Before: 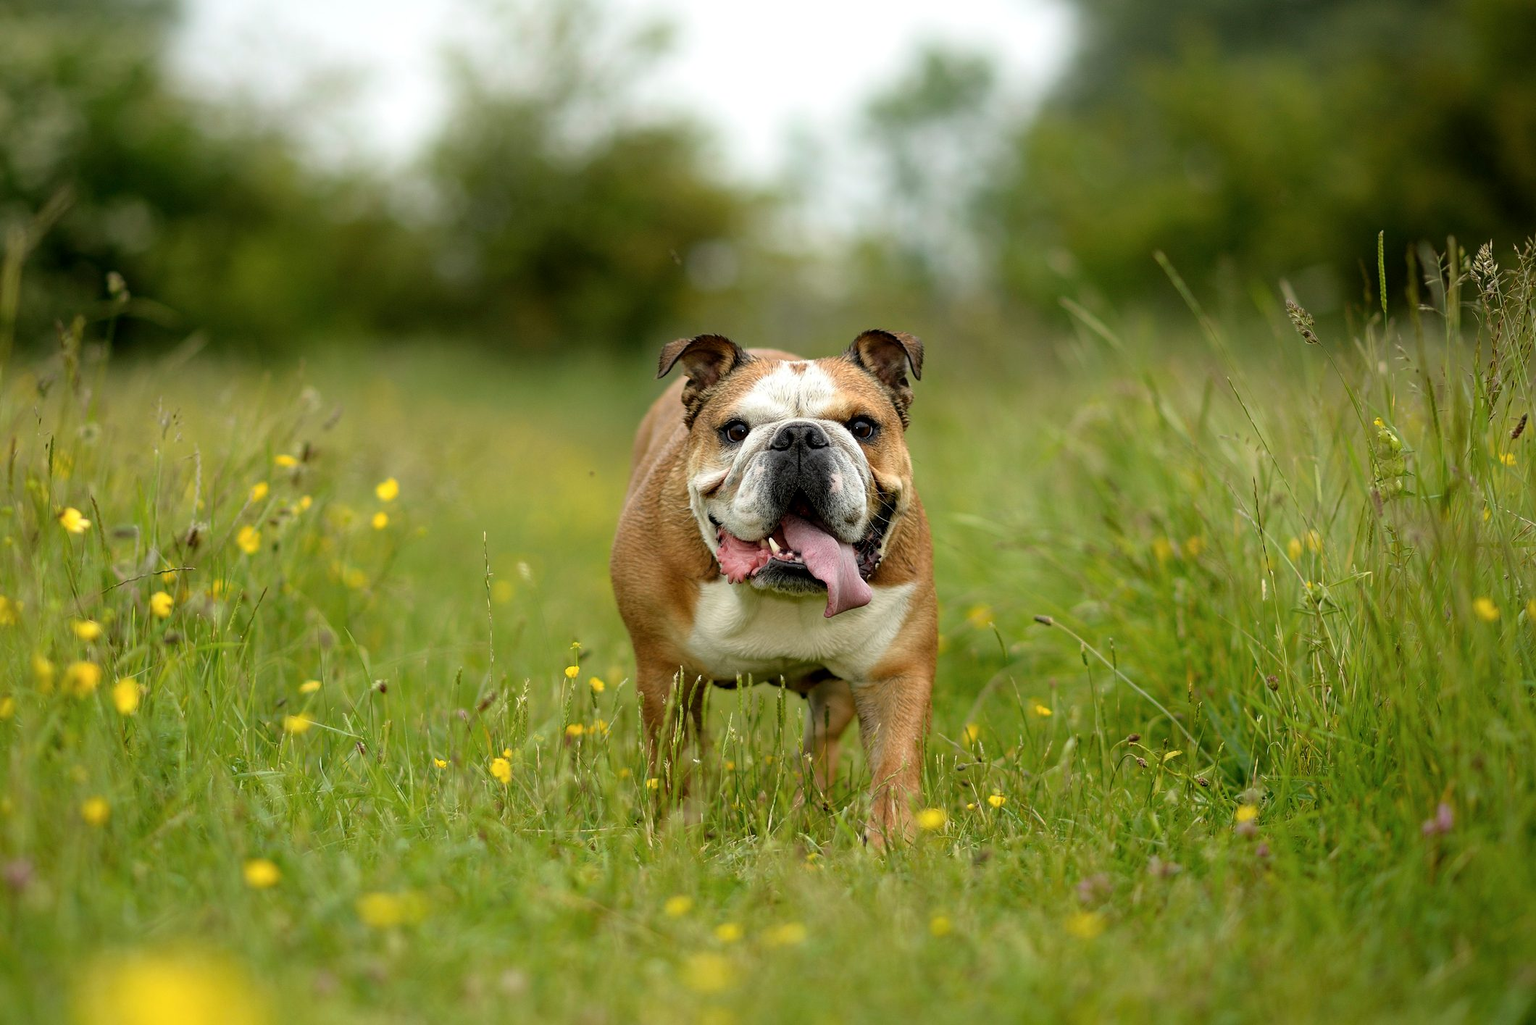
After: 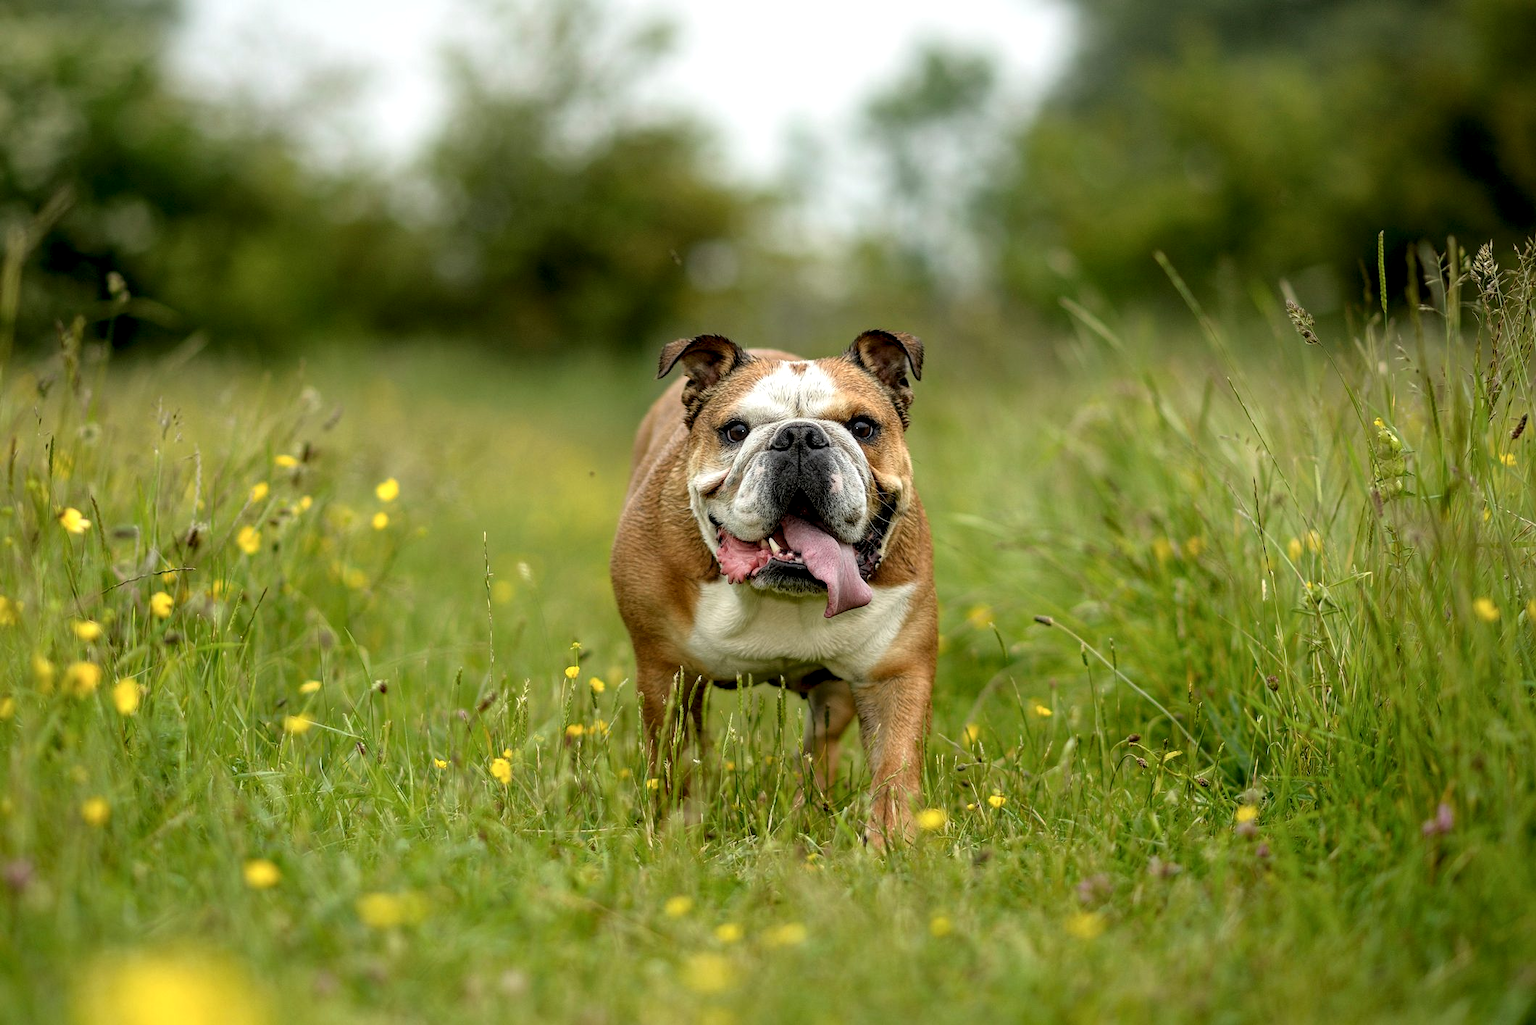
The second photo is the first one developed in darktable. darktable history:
local contrast: highlights 33%, detail 135%
